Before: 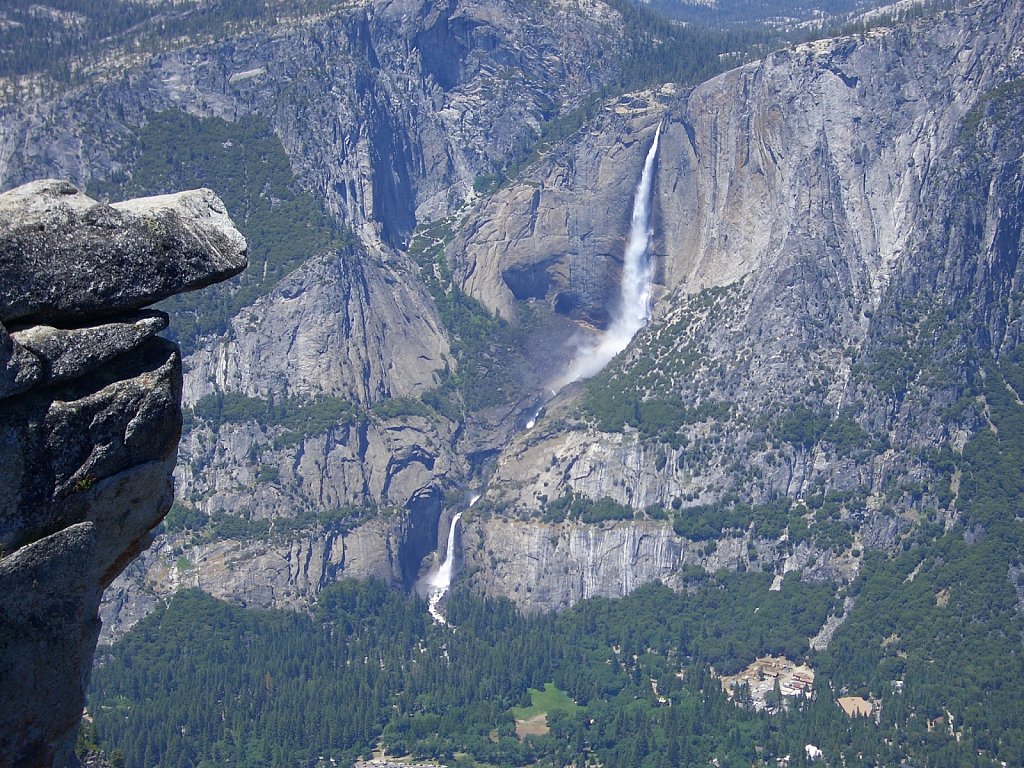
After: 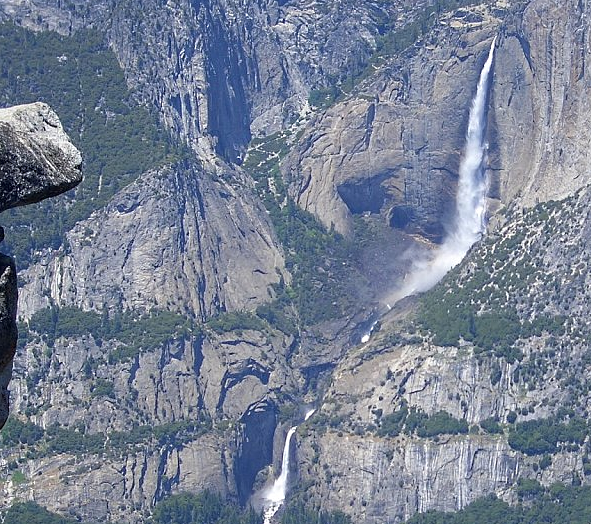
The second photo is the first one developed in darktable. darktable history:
crop: left 16.202%, top 11.208%, right 26.045%, bottom 20.557%
sharpen: radius 5.325, amount 0.312, threshold 26.433
contrast equalizer: y [[0.5, 0.5, 0.5, 0.512, 0.552, 0.62], [0.5 ×6], [0.5 ×4, 0.504, 0.553], [0 ×6], [0 ×6]]
